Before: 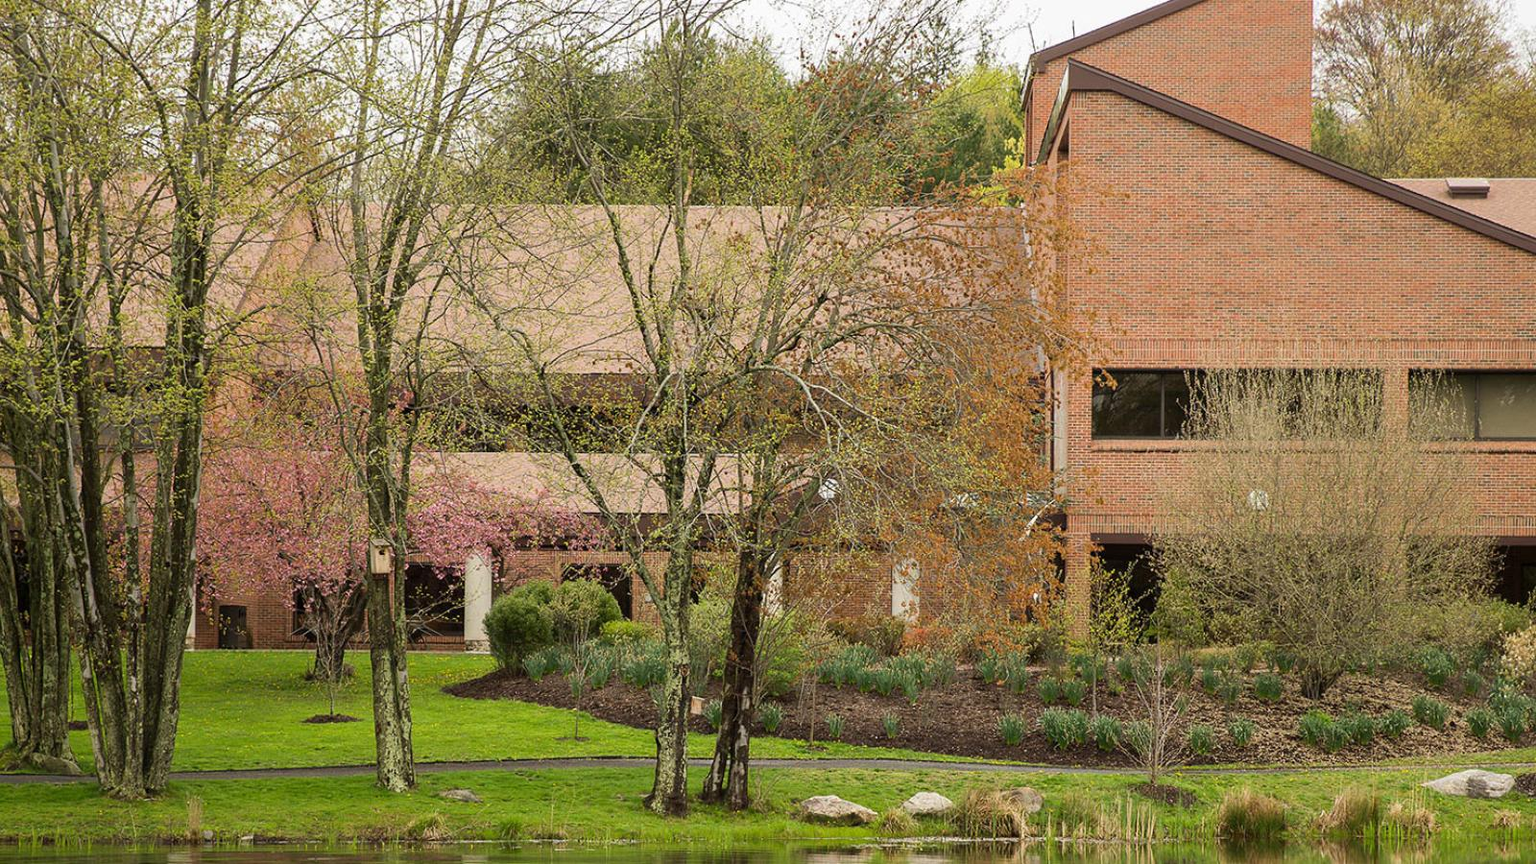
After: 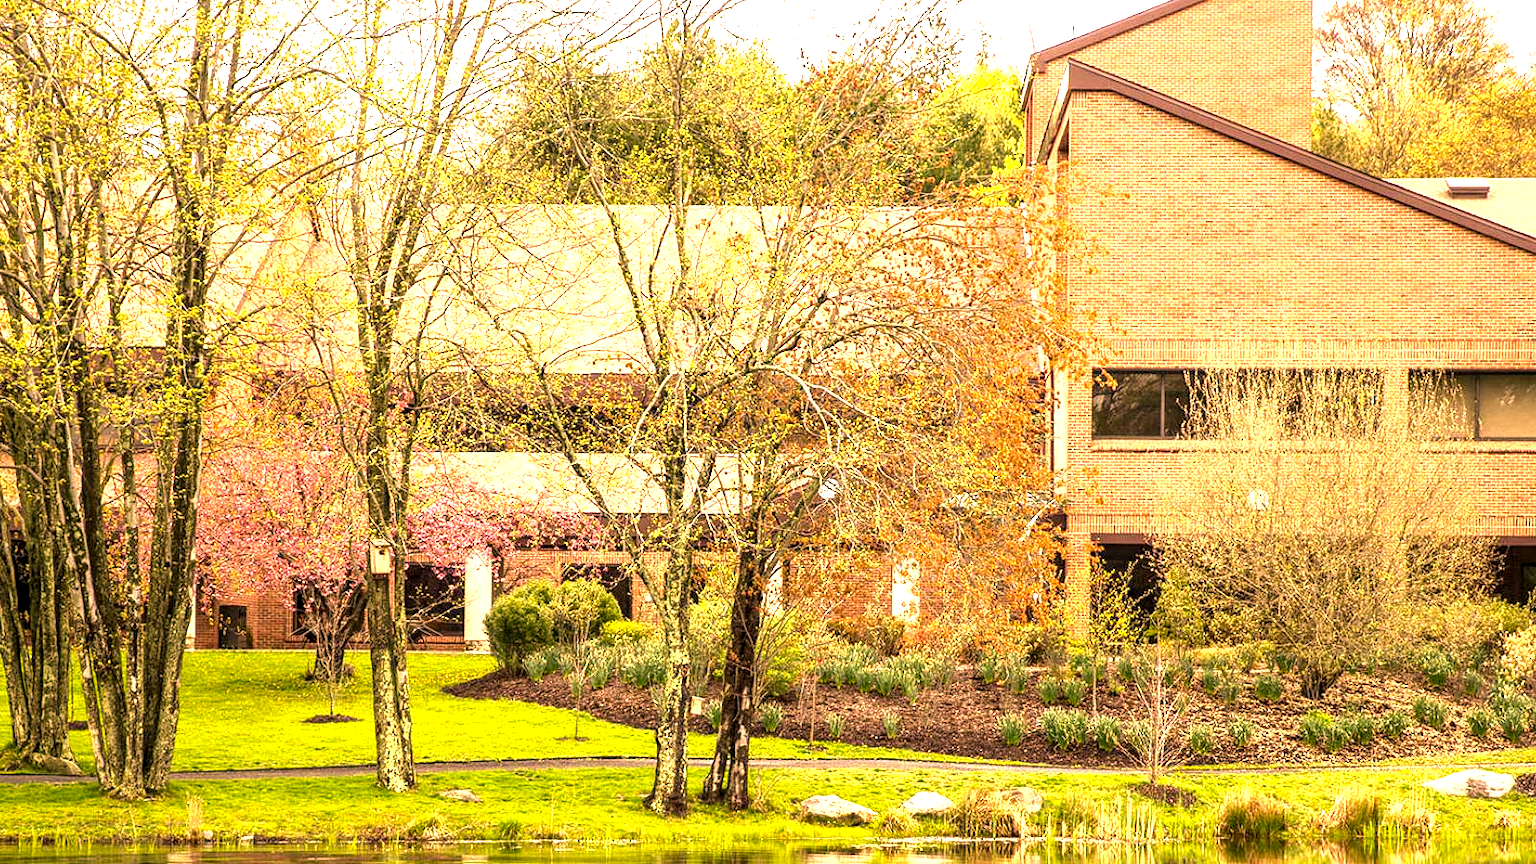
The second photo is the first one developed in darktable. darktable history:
exposure: exposure 0.578 EV, compensate exposure bias true, compensate highlight preservation false
levels: levels [0, 0.374, 0.749]
local contrast: highlights 21%, detail 150%
color correction: highlights a* 21.62, highlights b* 22.04
